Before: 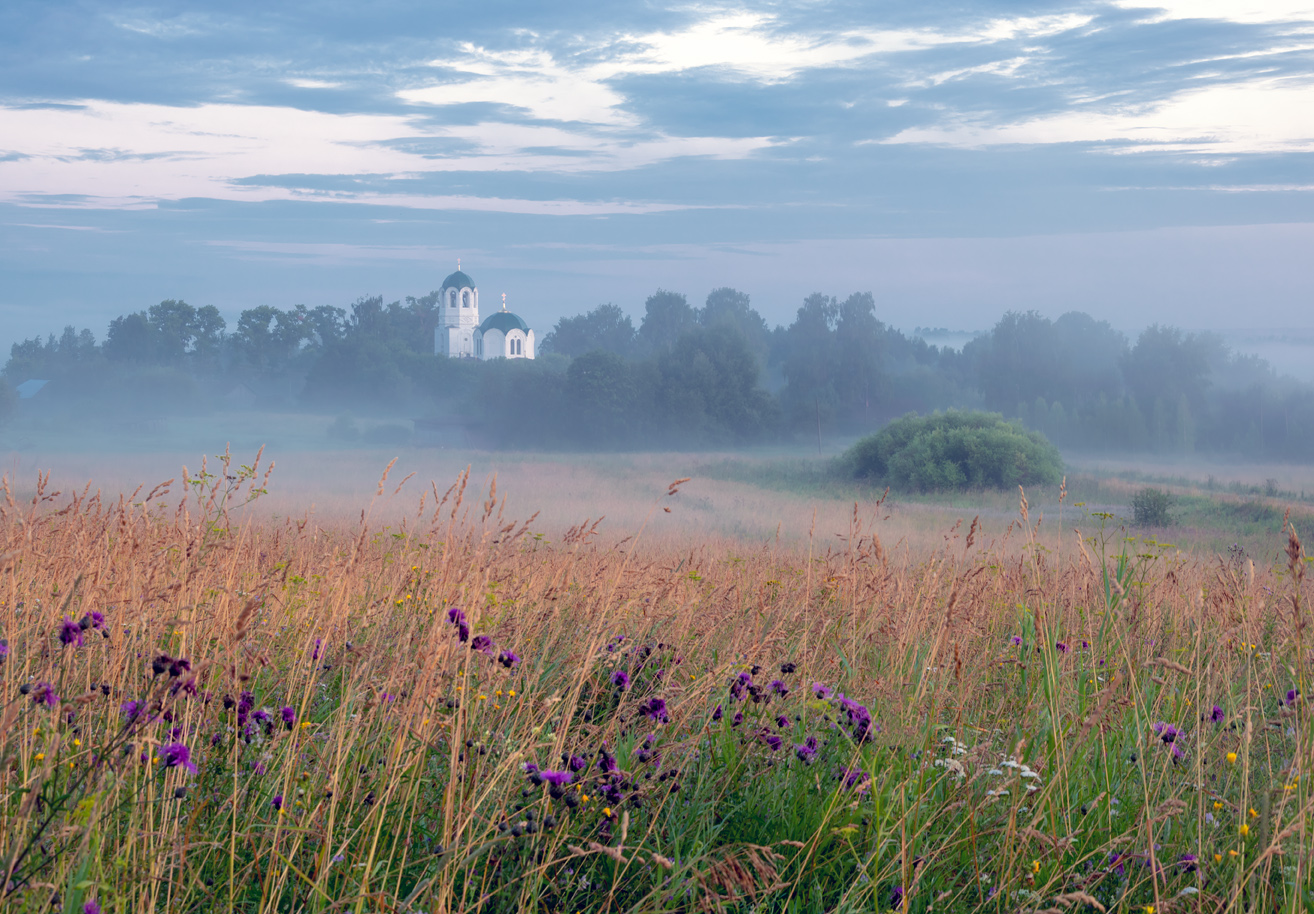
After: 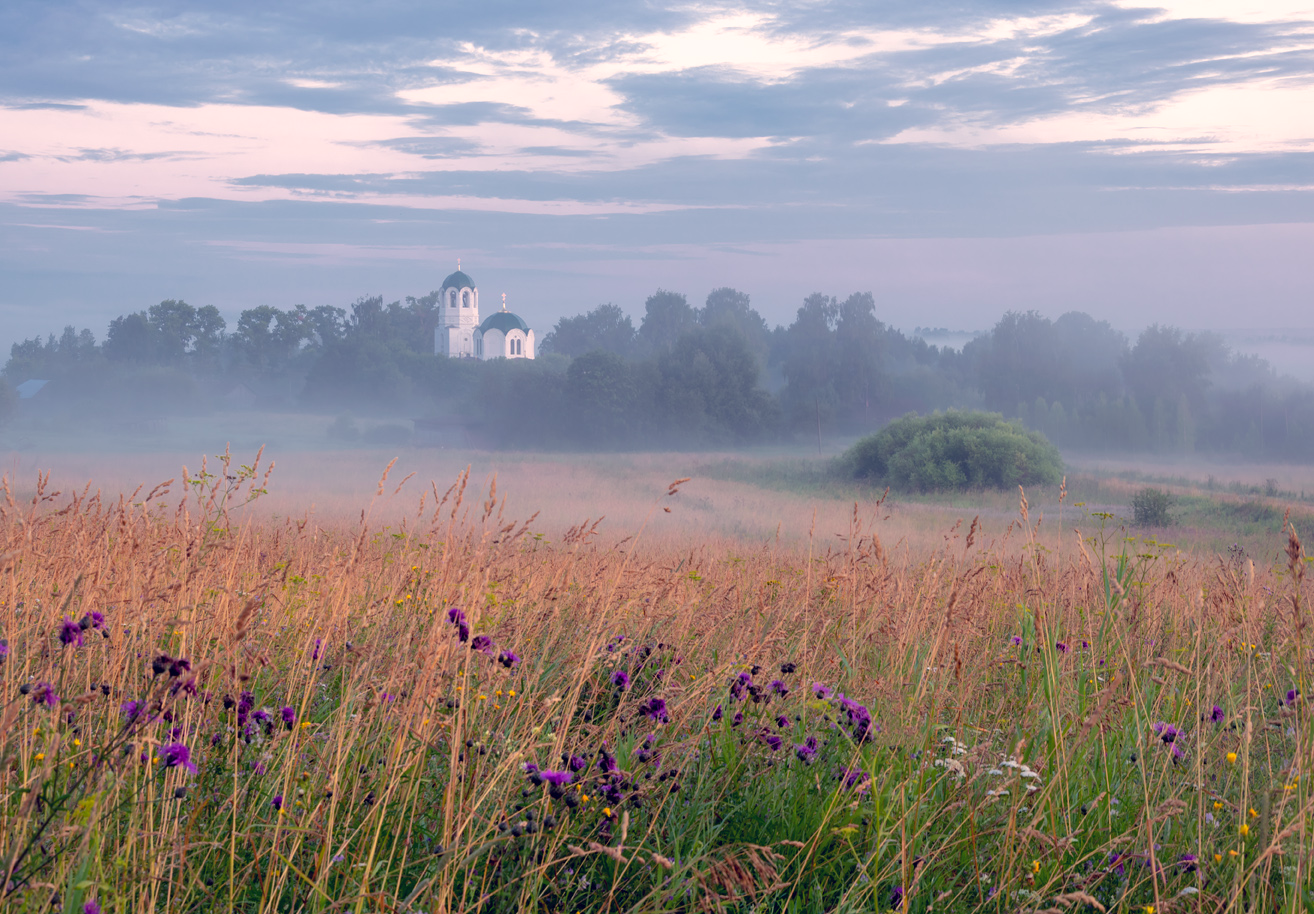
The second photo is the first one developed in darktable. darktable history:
color correction: highlights a* 7.8, highlights b* 4.01
